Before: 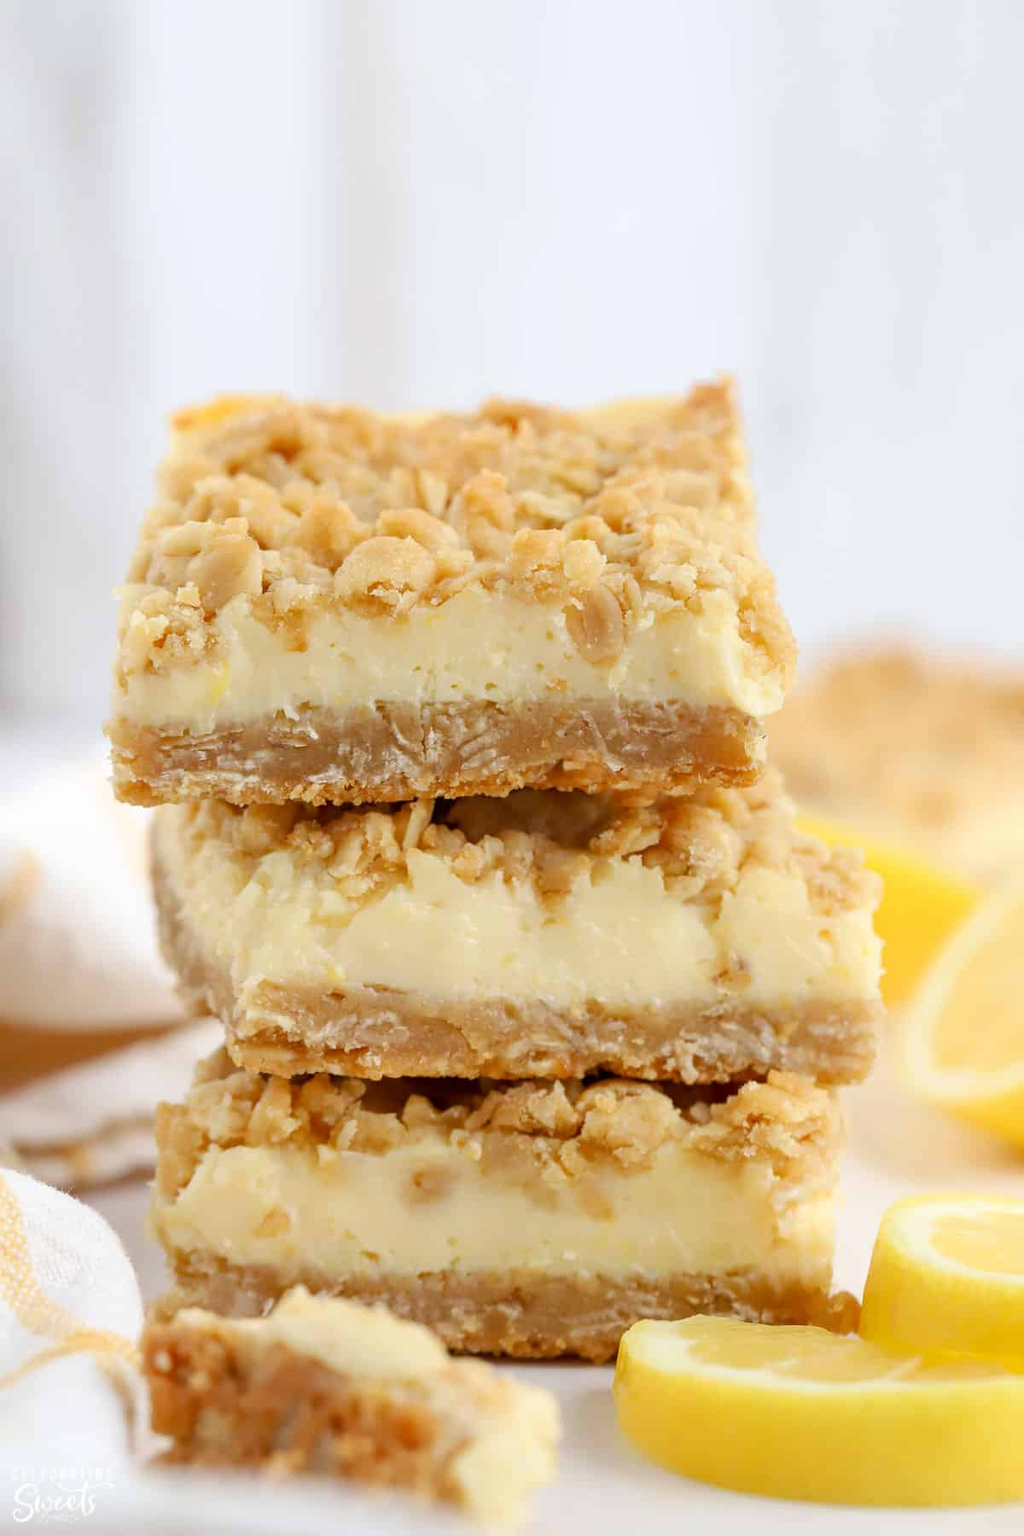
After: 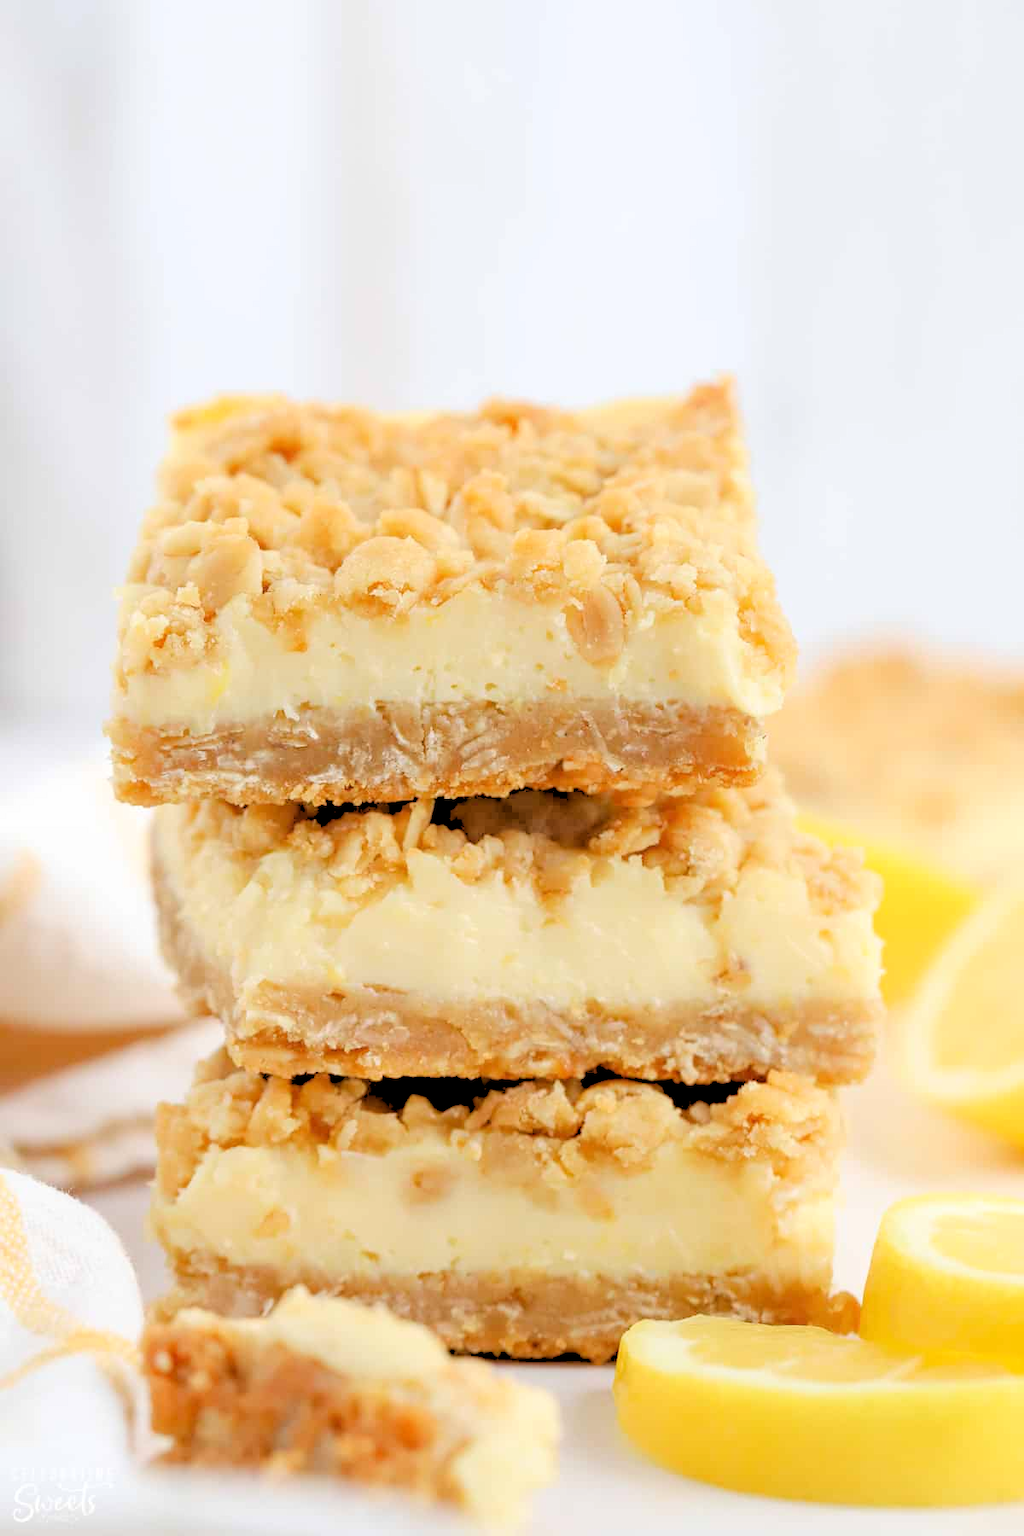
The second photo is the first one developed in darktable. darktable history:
sharpen: radius 5.325, amount 0.312, threshold 26.433
rgb levels: levels [[0.027, 0.429, 0.996], [0, 0.5, 1], [0, 0.5, 1]]
